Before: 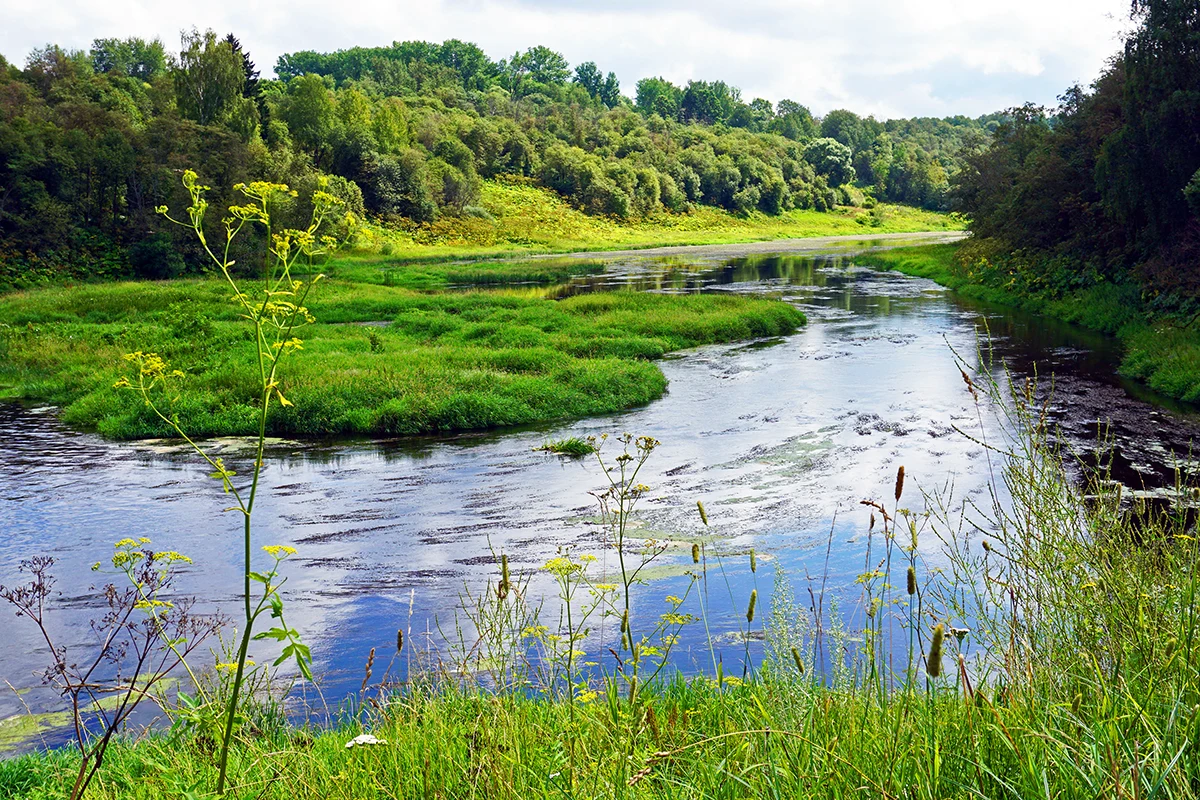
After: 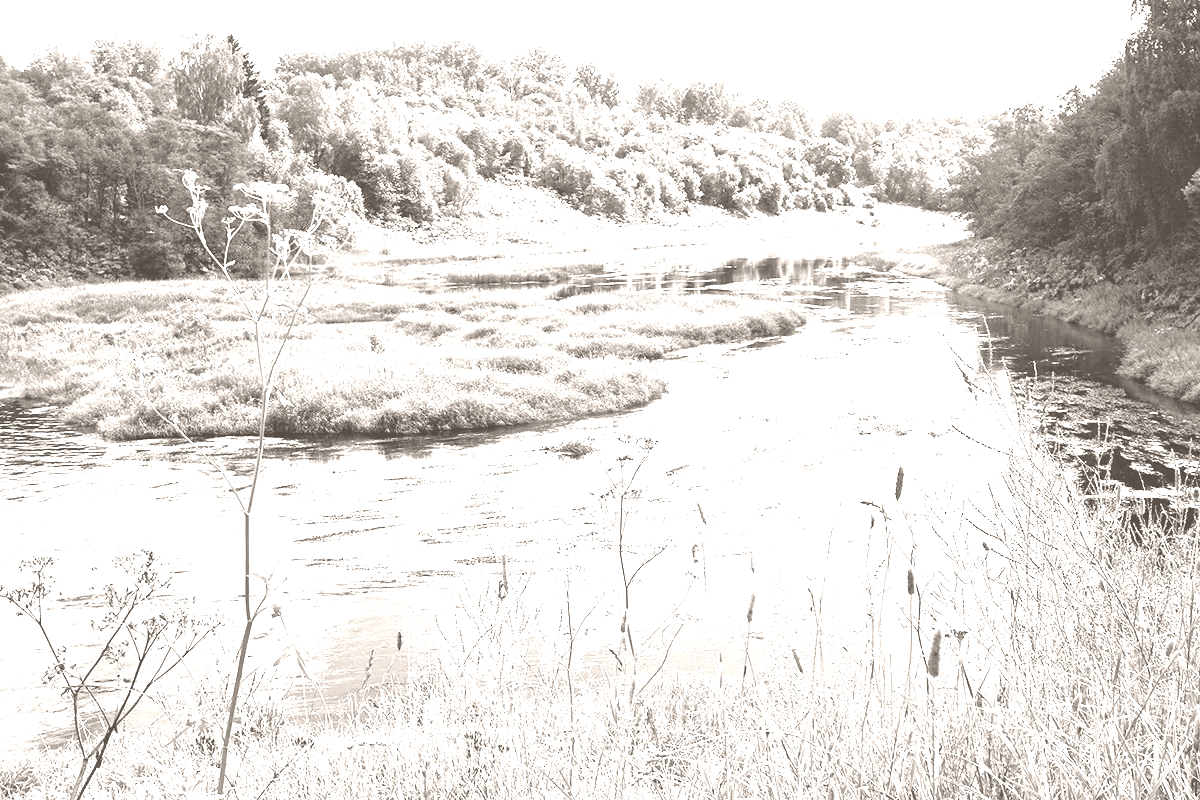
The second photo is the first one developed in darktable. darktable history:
exposure: black level correction 0, exposure 1.1 EV, compensate exposure bias true, compensate highlight preservation false
colorize: hue 34.49°, saturation 35.33%, source mix 100%, lightness 55%, version 1
